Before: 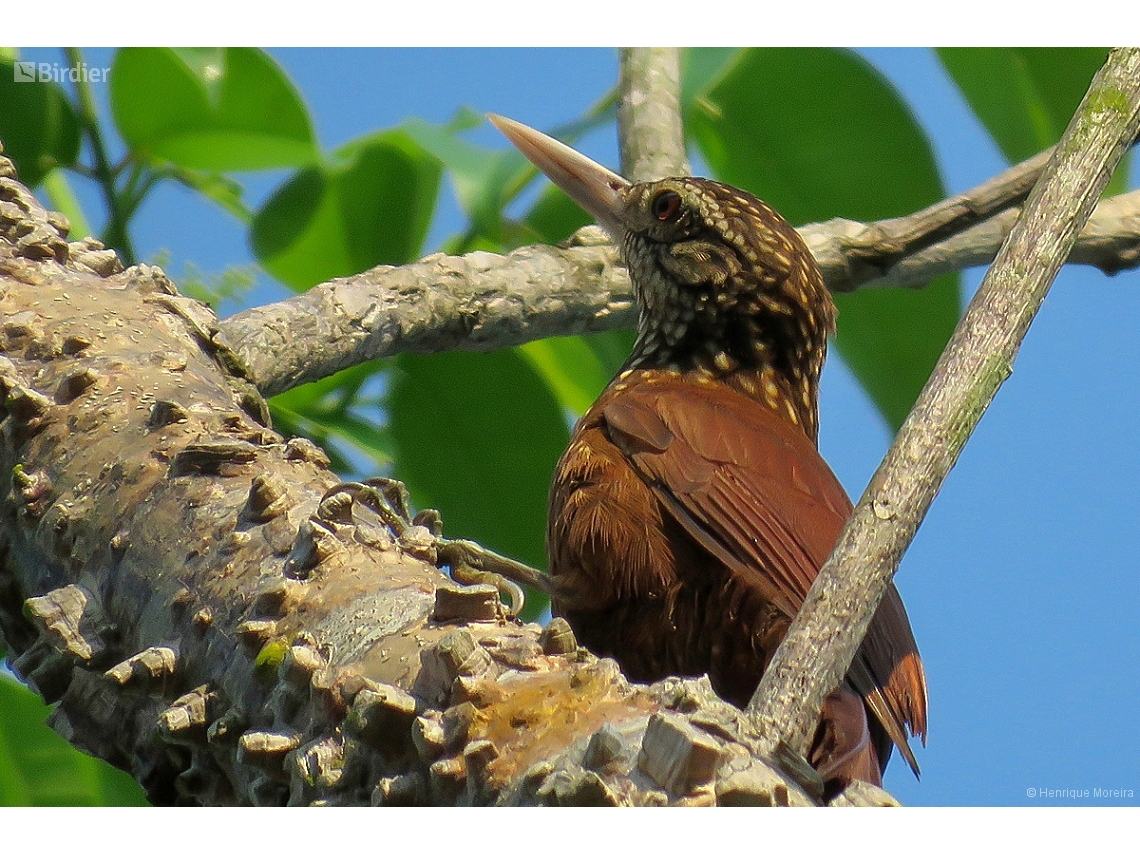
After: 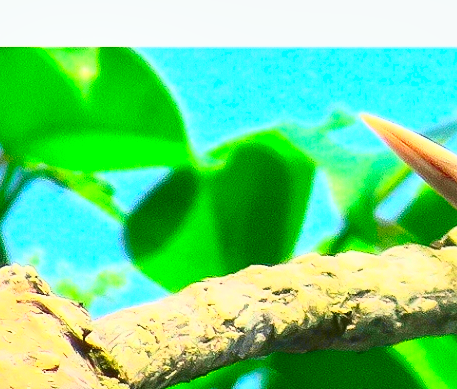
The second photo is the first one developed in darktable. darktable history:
crop and rotate: left 11.187%, top 0.08%, right 48.65%, bottom 54.363%
tone equalizer: on, module defaults
local contrast: mode bilateral grid, contrast 20, coarseness 51, detail 120%, midtone range 0.2
tone curve: curves: ch0 [(0, 0.003) (0.211, 0.174) (0.482, 0.519) (0.843, 0.821) (0.992, 0.971)]; ch1 [(0, 0) (0.276, 0.206) (0.393, 0.364) (0.482, 0.477) (0.506, 0.5) (0.523, 0.523) (0.572, 0.592) (0.695, 0.767) (1, 1)]; ch2 [(0, 0) (0.438, 0.456) (0.498, 0.497) (0.536, 0.527) (0.562, 0.584) (0.619, 0.602) (0.698, 0.698) (1, 1)], color space Lab, independent channels, preserve colors none
contrast brightness saturation: contrast 0.988, brightness 0.987, saturation 0.992
